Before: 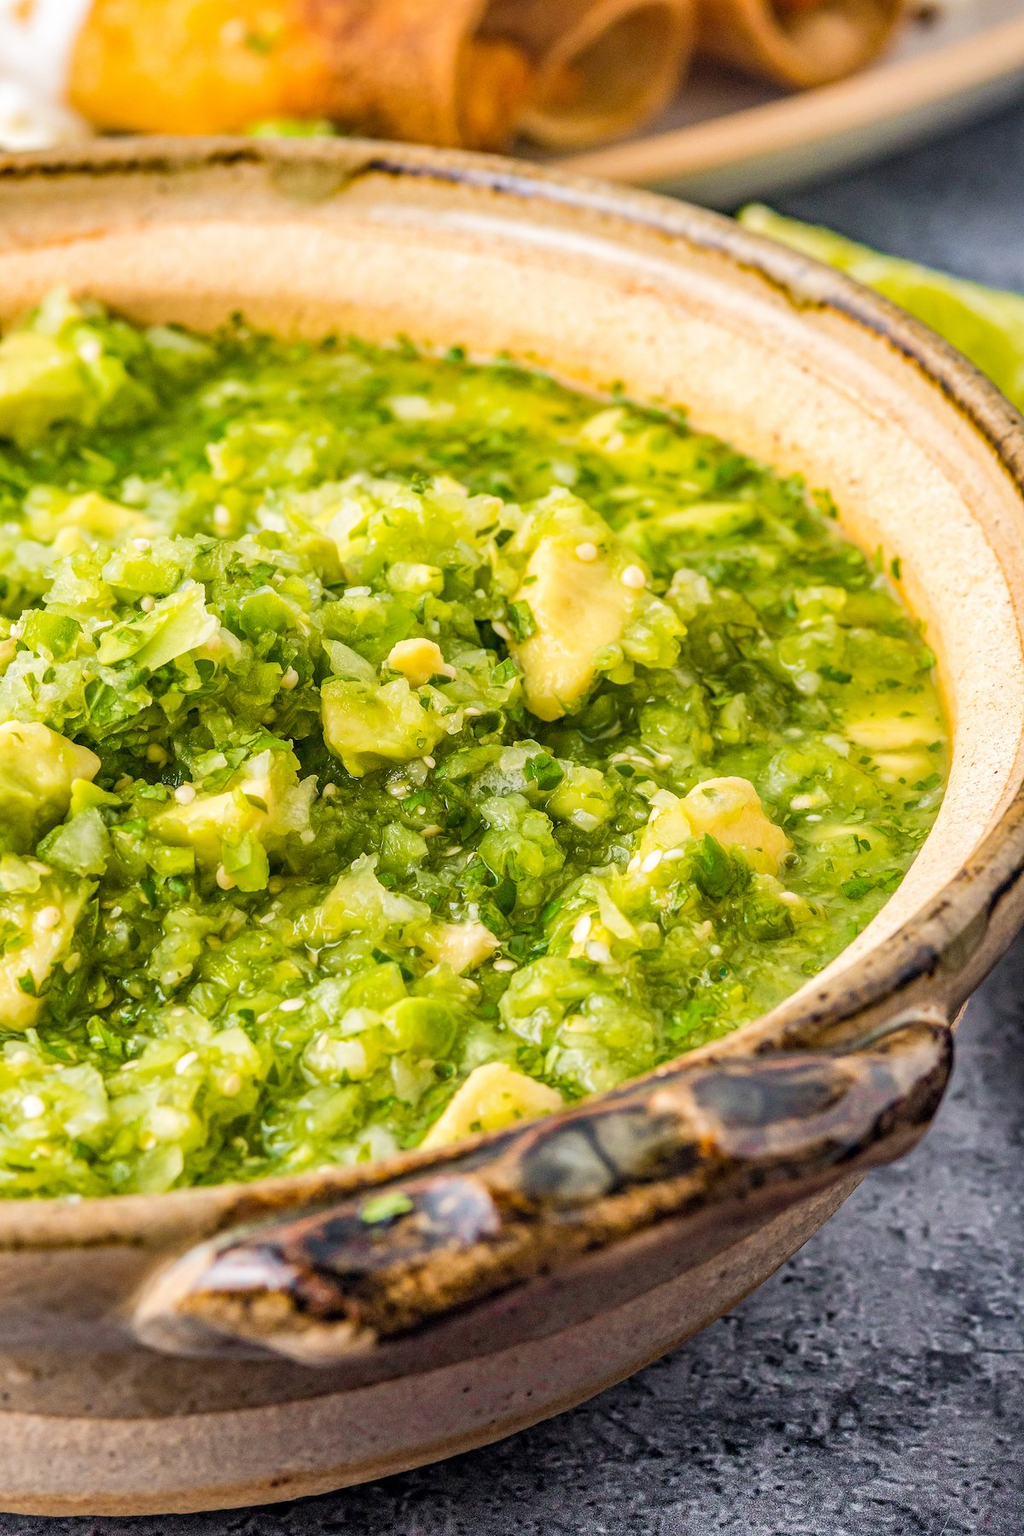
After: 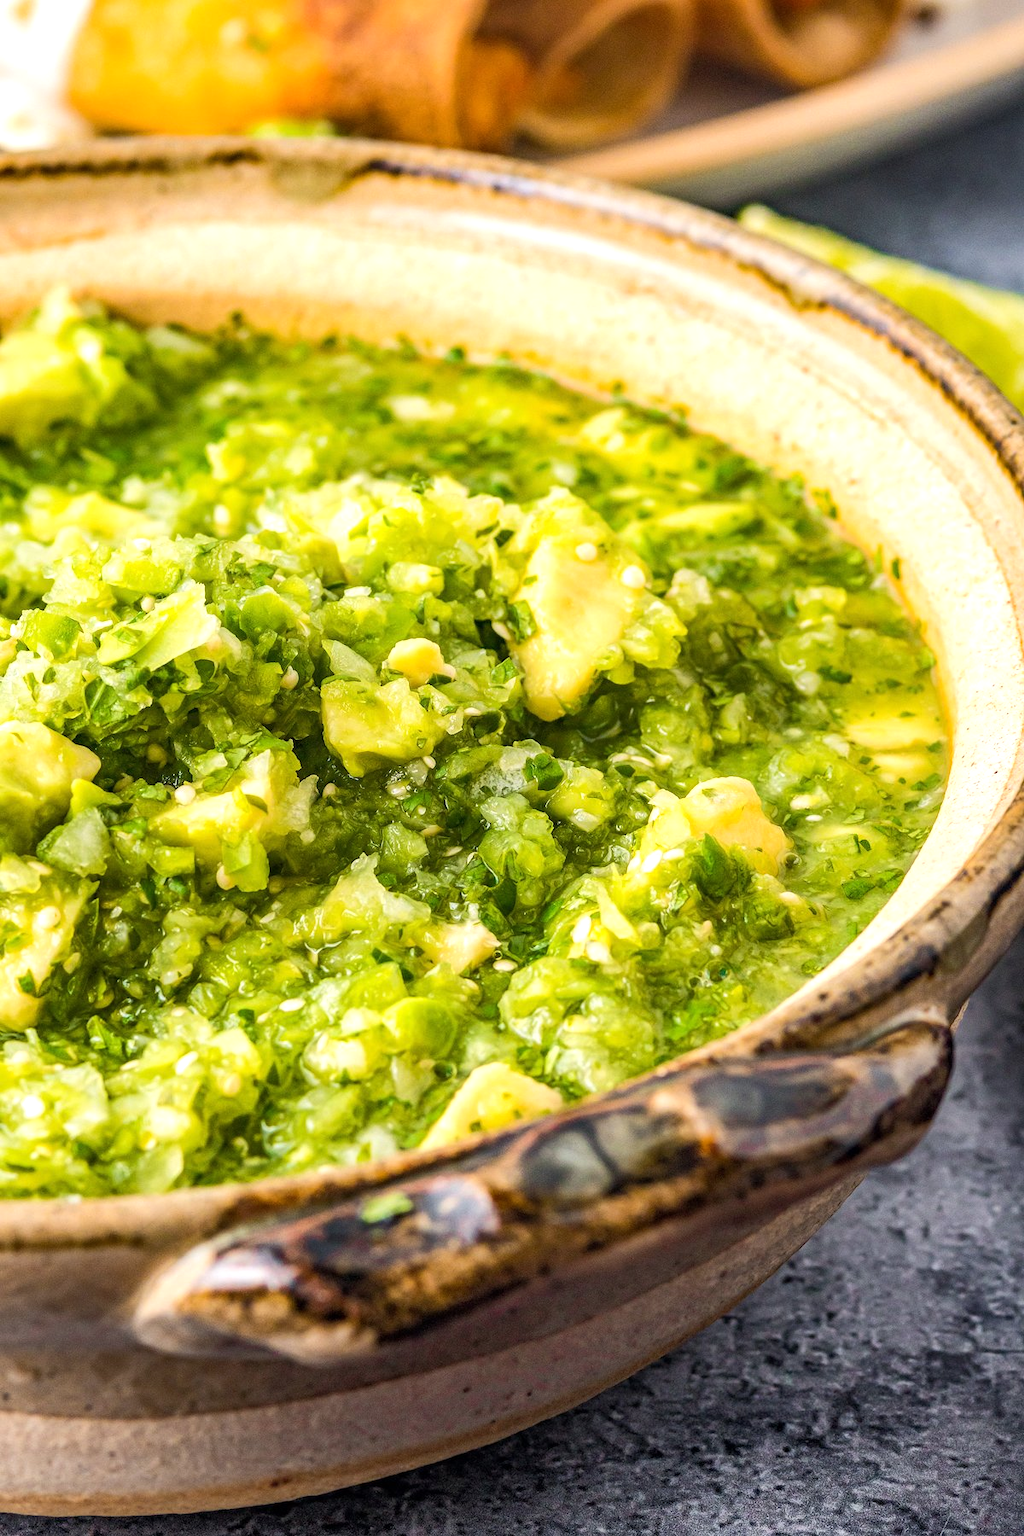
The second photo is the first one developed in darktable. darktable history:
tone equalizer: -8 EV -0.001 EV, -7 EV 0.003 EV, -6 EV -0.002 EV, -5 EV -0.003 EV, -4 EV -0.053 EV, -3 EV -0.214 EV, -2 EV -0.273 EV, -1 EV 0.11 EV, +0 EV 0.322 EV
